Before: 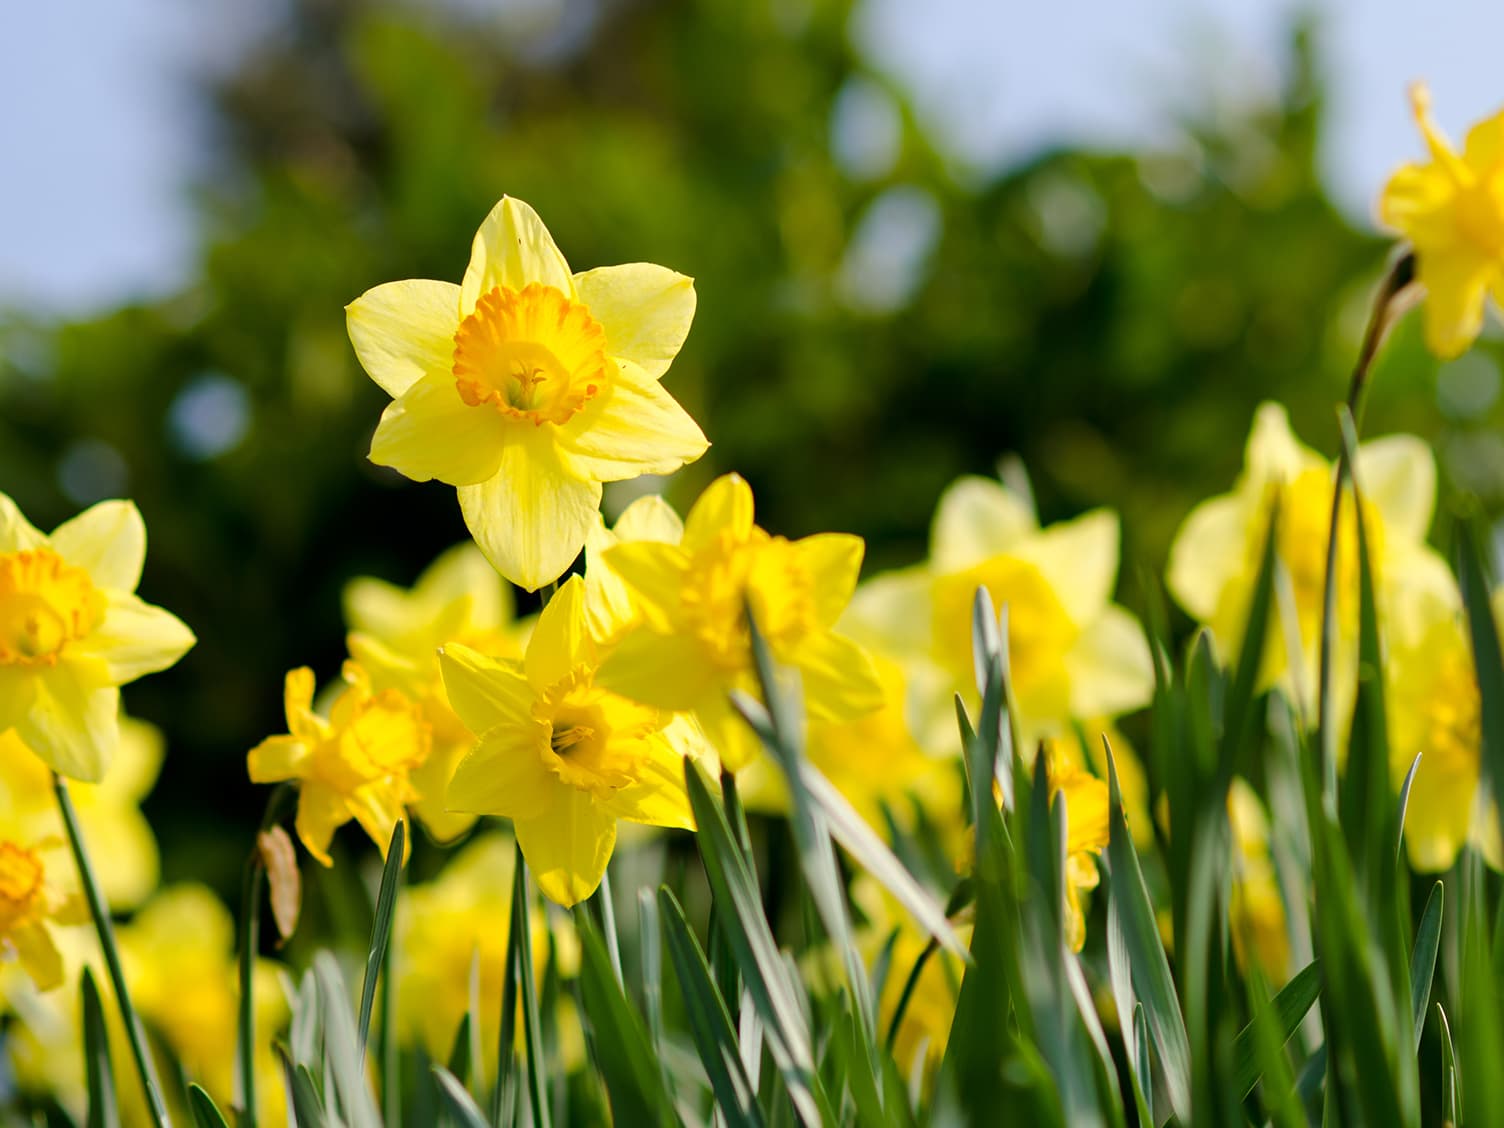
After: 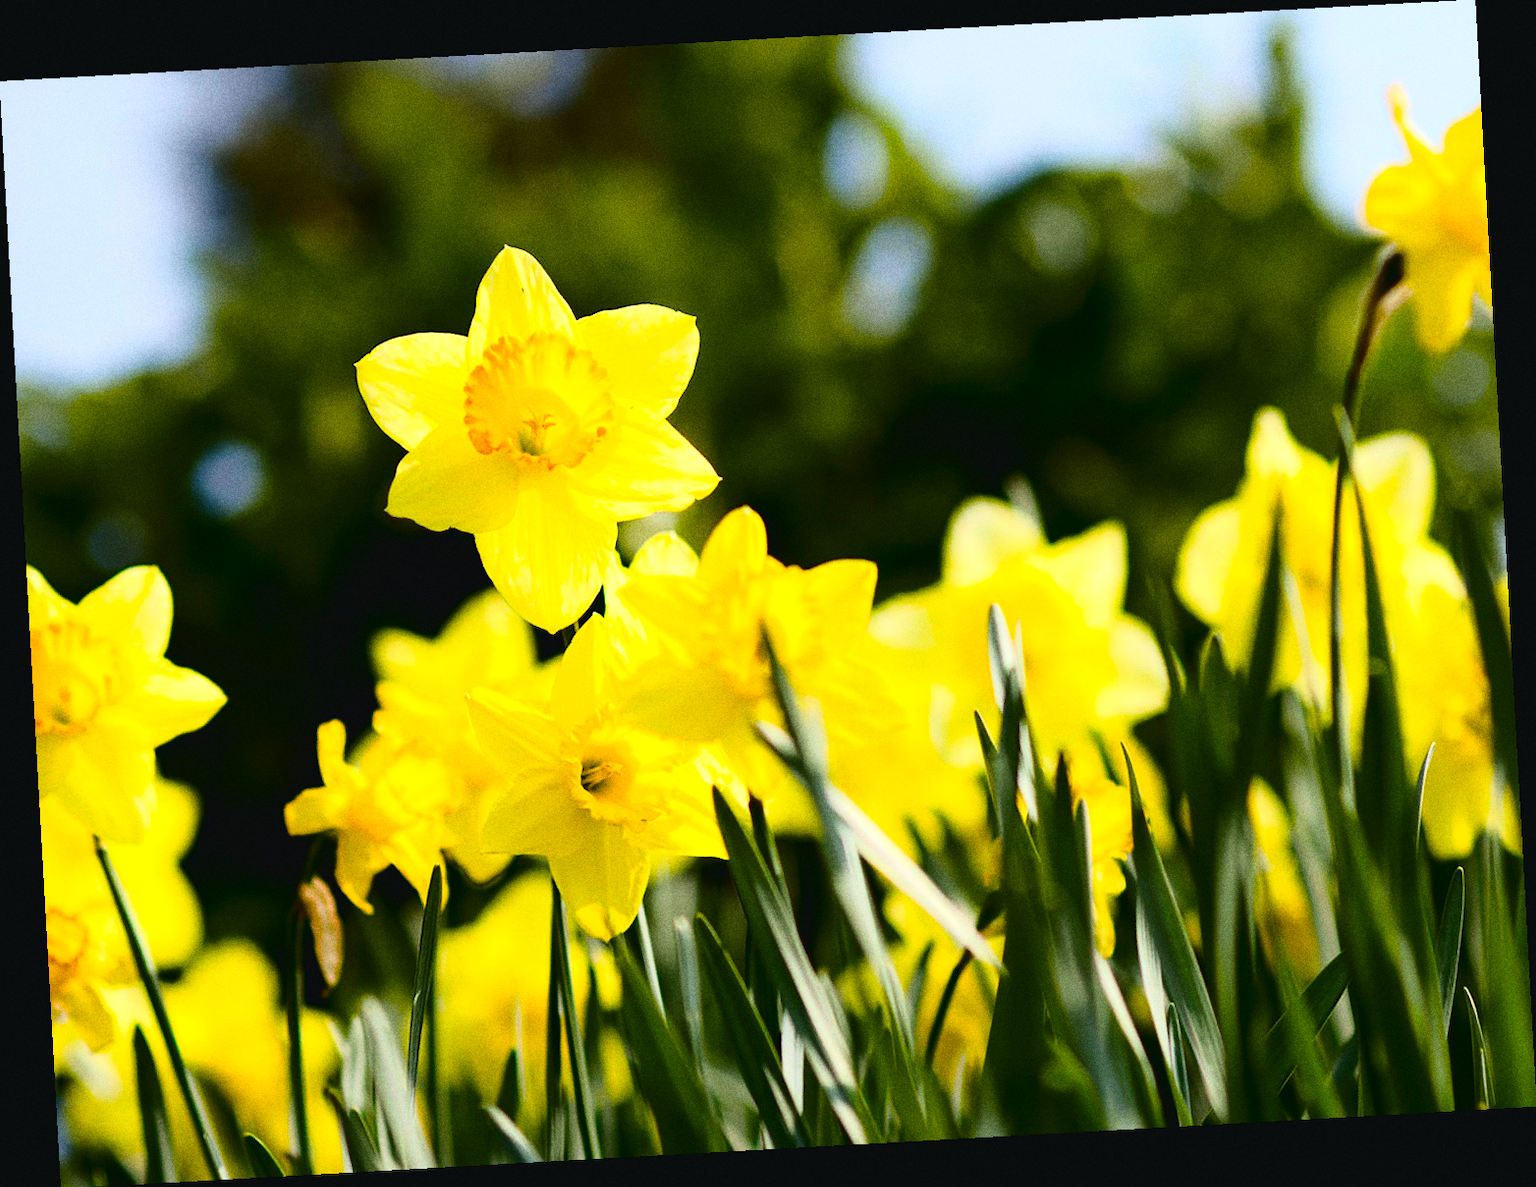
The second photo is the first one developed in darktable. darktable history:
tone curve: curves: ch0 [(0, 0.032) (0.078, 0.052) (0.236, 0.168) (0.43, 0.472) (0.508, 0.566) (0.66, 0.754) (0.79, 0.883) (0.994, 0.974)]; ch1 [(0, 0) (0.161, 0.092) (0.35, 0.33) (0.379, 0.401) (0.456, 0.456) (0.508, 0.501) (0.547, 0.531) (0.573, 0.563) (0.625, 0.602) (0.718, 0.734) (1, 1)]; ch2 [(0, 0) (0.369, 0.427) (0.44, 0.434) (0.502, 0.501) (0.54, 0.537) (0.586, 0.59) (0.621, 0.604) (1, 1)], color space Lab, independent channels, preserve colors none
grain: coarseness 8.68 ISO, strength 31.94%
rotate and perspective: rotation -3.18°, automatic cropping off
color balance rgb: shadows fall-off 101%, linear chroma grading › mid-tones 7.63%, perceptual saturation grading › mid-tones 11.68%, mask middle-gray fulcrum 22.45%, global vibrance 10.11%, saturation formula JzAzBz (2021)
exposure: exposure -0.116 EV, compensate exposure bias true, compensate highlight preservation false
tone equalizer: -8 EV -0.001 EV, -7 EV 0.001 EV, -6 EV -0.002 EV, -5 EV -0.003 EV, -4 EV -0.062 EV, -3 EV -0.222 EV, -2 EV -0.267 EV, -1 EV 0.105 EV, +0 EV 0.303 EV
color balance: lift [1, 1.001, 0.999, 1.001], gamma [1, 1.004, 1.007, 0.993], gain [1, 0.991, 0.987, 1.013], contrast 10%, output saturation 120%
